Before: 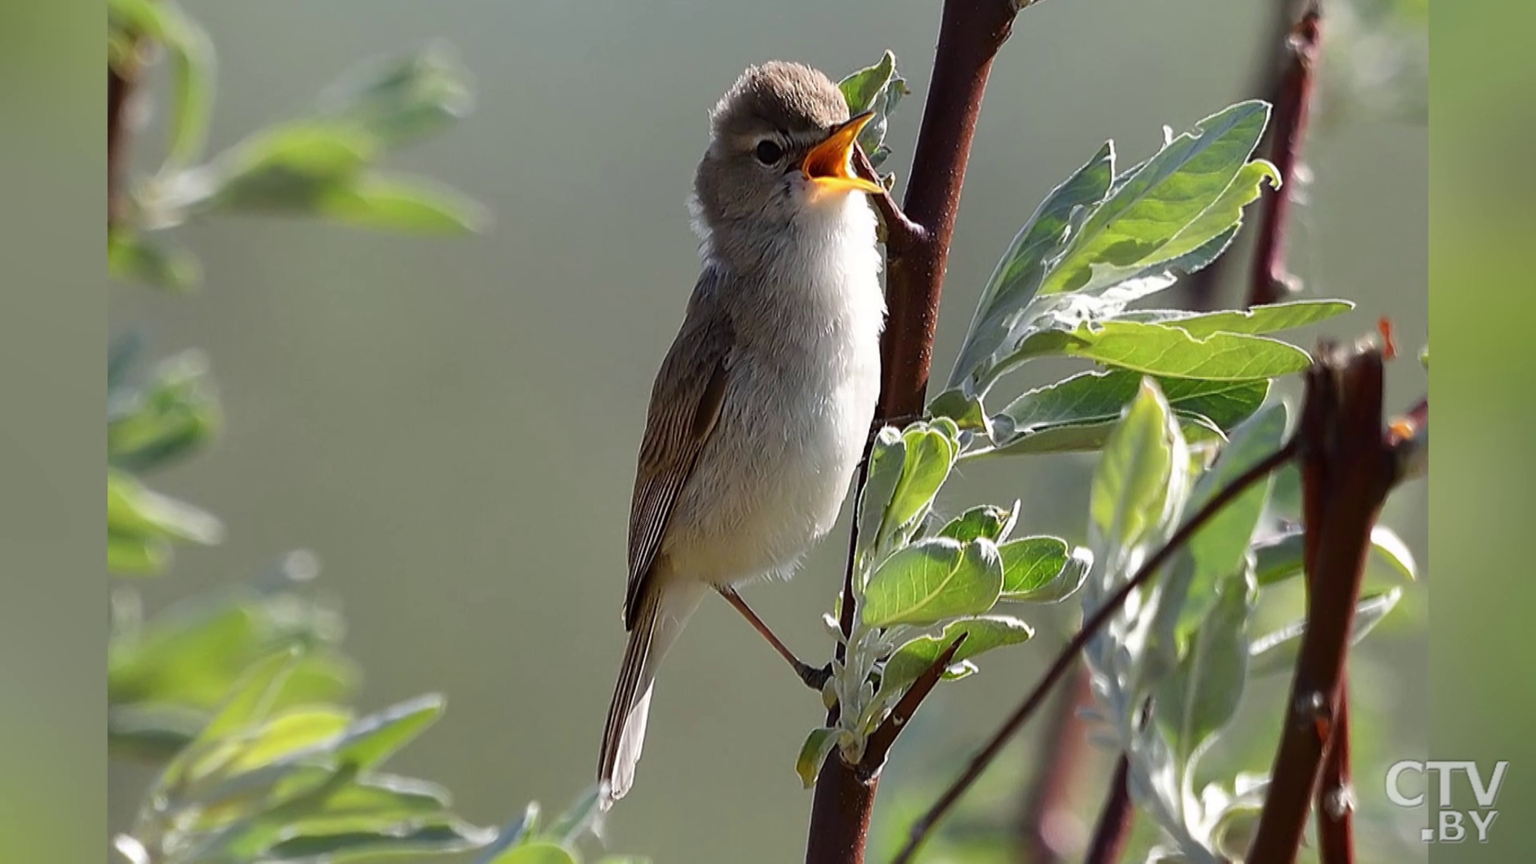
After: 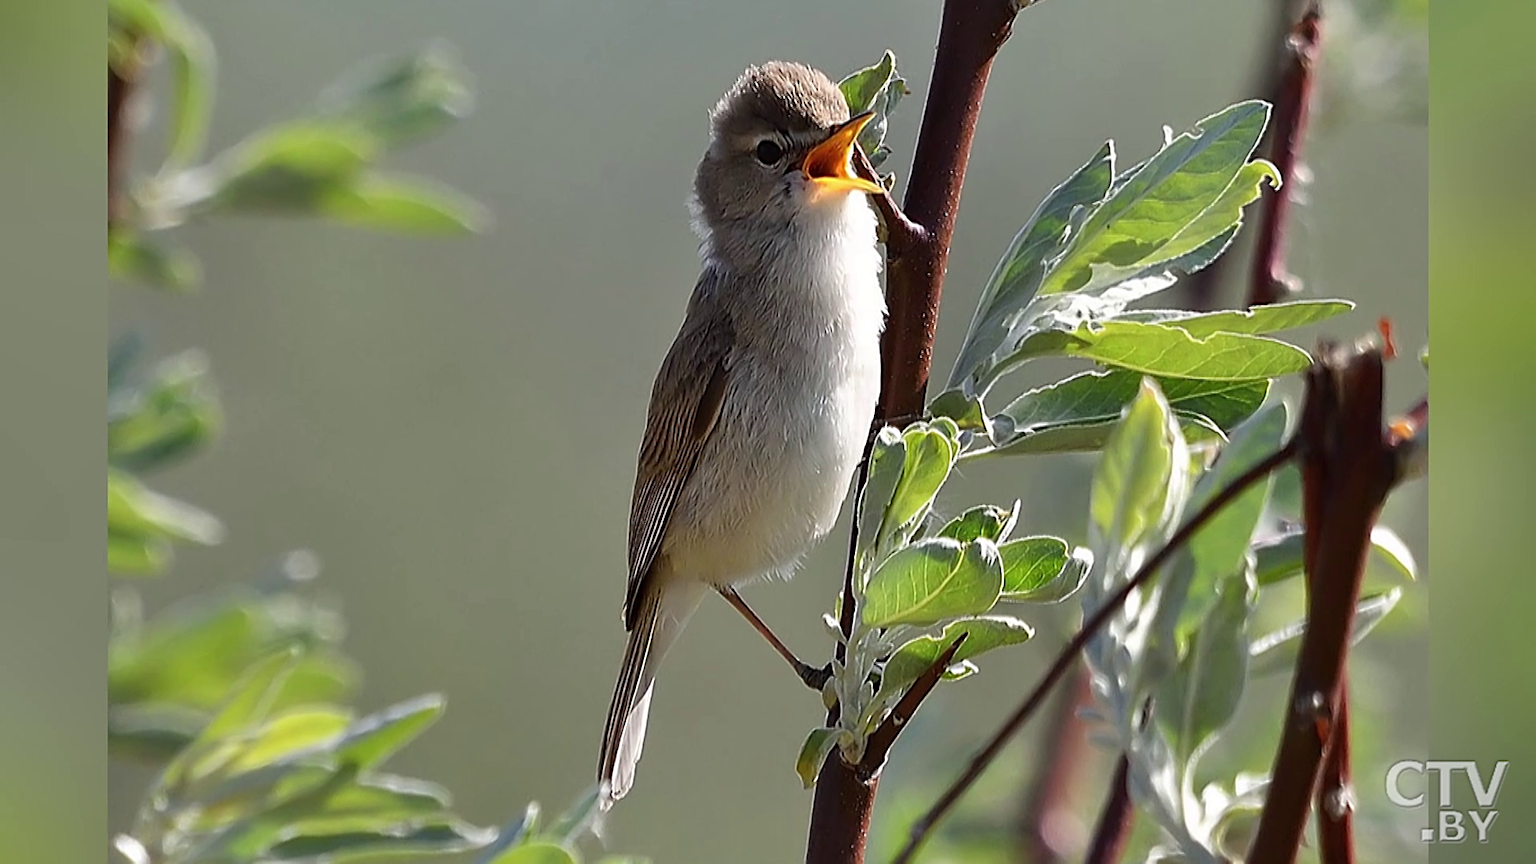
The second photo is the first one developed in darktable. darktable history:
shadows and highlights: shadows 73.96, highlights -60.92, soften with gaussian
sharpen: on, module defaults
